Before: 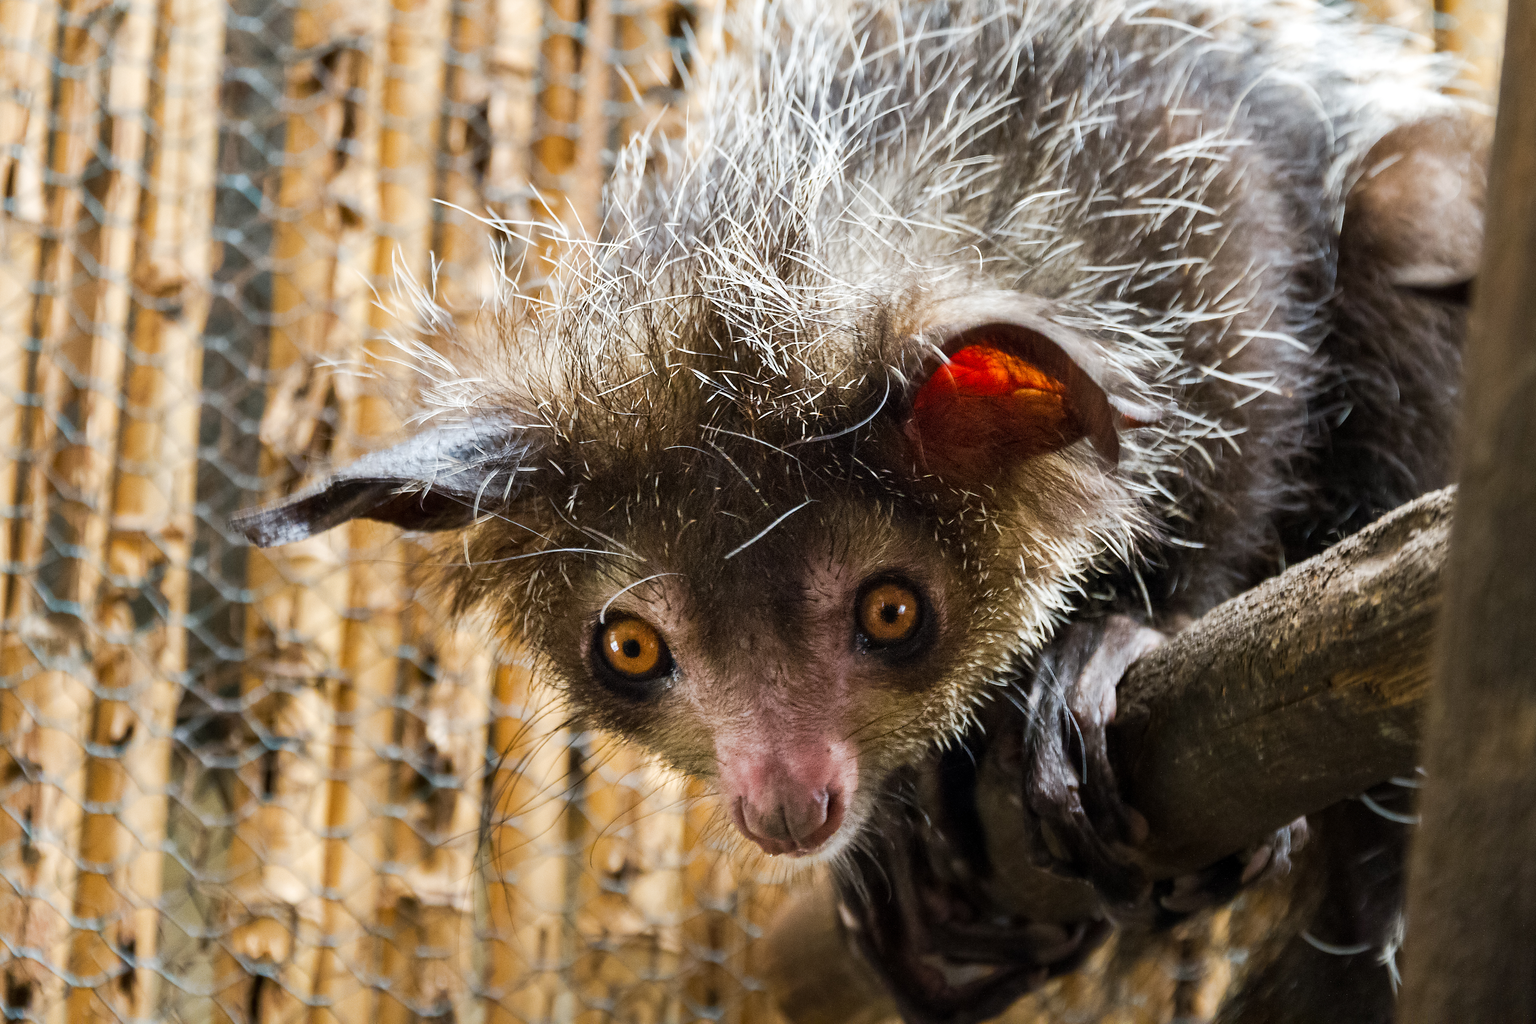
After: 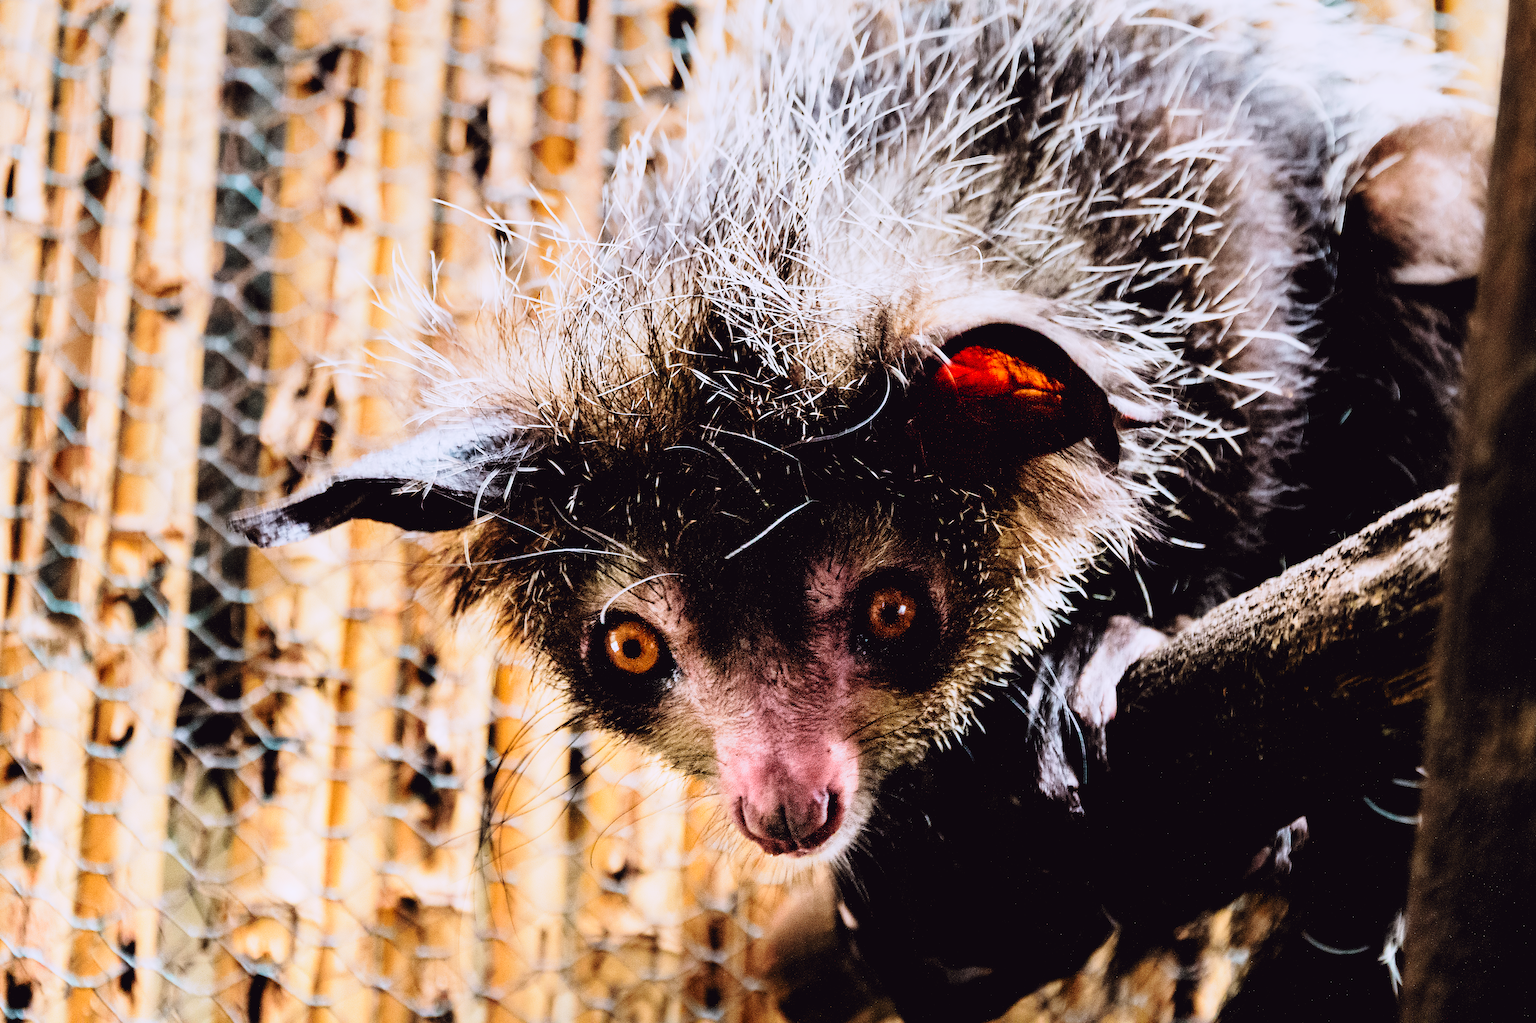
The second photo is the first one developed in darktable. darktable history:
base curve: curves: ch0 [(0, 0) (0.028, 0.03) (0.121, 0.232) (0.46, 0.748) (0.859, 0.968) (1, 1)], preserve colors none
graduated density: on, module defaults
rgb levels: levels [[0.034, 0.472, 0.904], [0, 0.5, 1], [0, 0.5, 1]]
tone curve: curves: ch0 [(0, 0.025) (0.15, 0.143) (0.452, 0.486) (0.751, 0.788) (1, 0.961)]; ch1 [(0, 0) (0.43, 0.408) (0.476, 0.469) (0.497, 0.507) (0.546, 0.571) (0.566, 0.607) (0.62, 0.657) (1, 1)]; ch2 [(0, 0) (0.386, 0.397) (0.505, 0.498) (0.547, 0.546) (0.579, 0.58) (1, 1)], color space Lab, independent channels, preserve colors none
color correction: highlights a* -0.137, highlights b* -5.91, shadows a* -0.137, shadows b* -0.137
